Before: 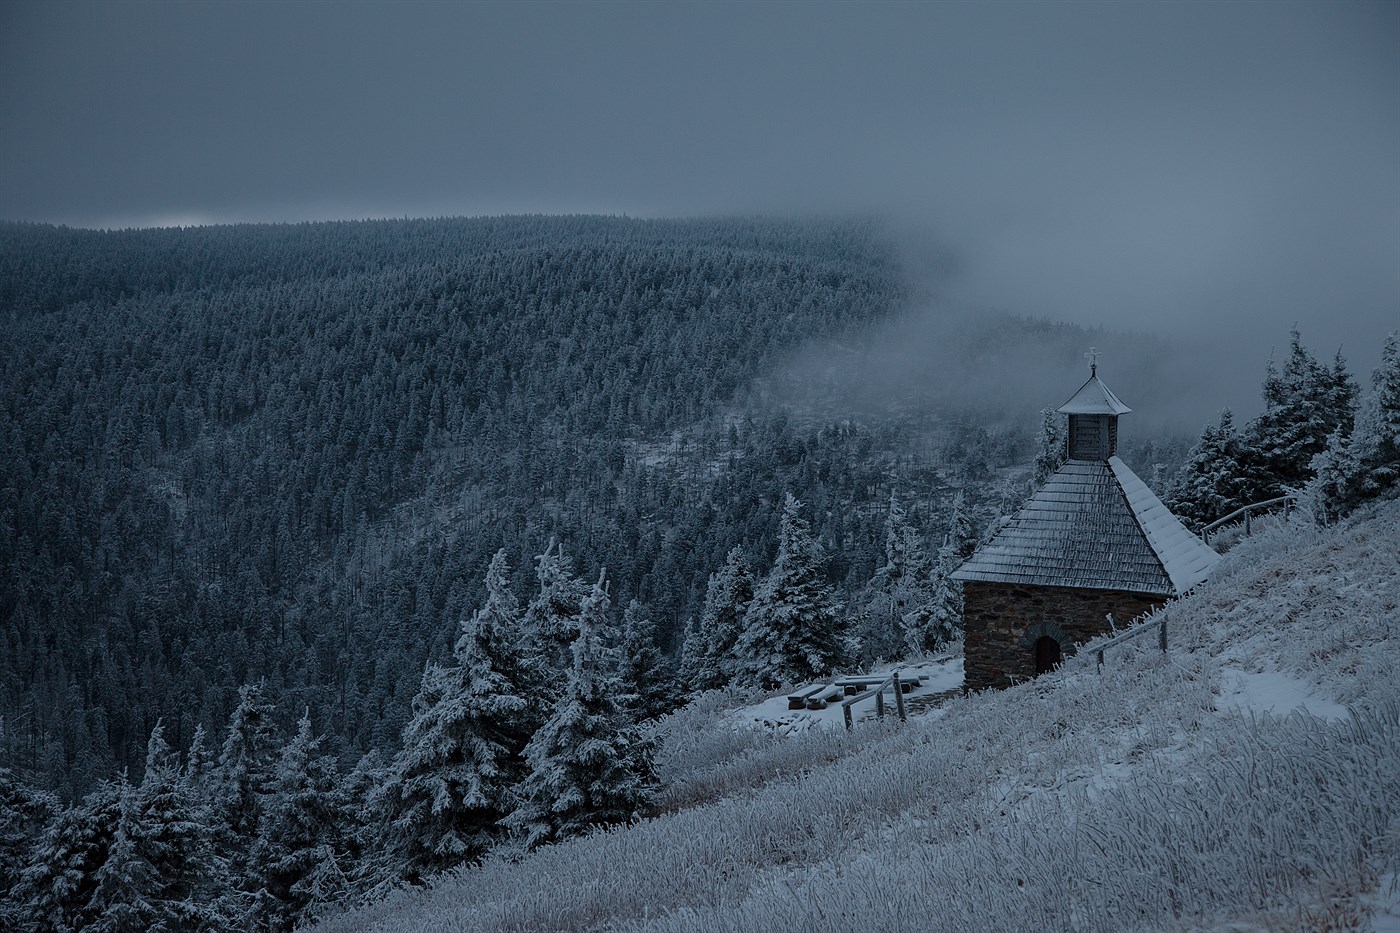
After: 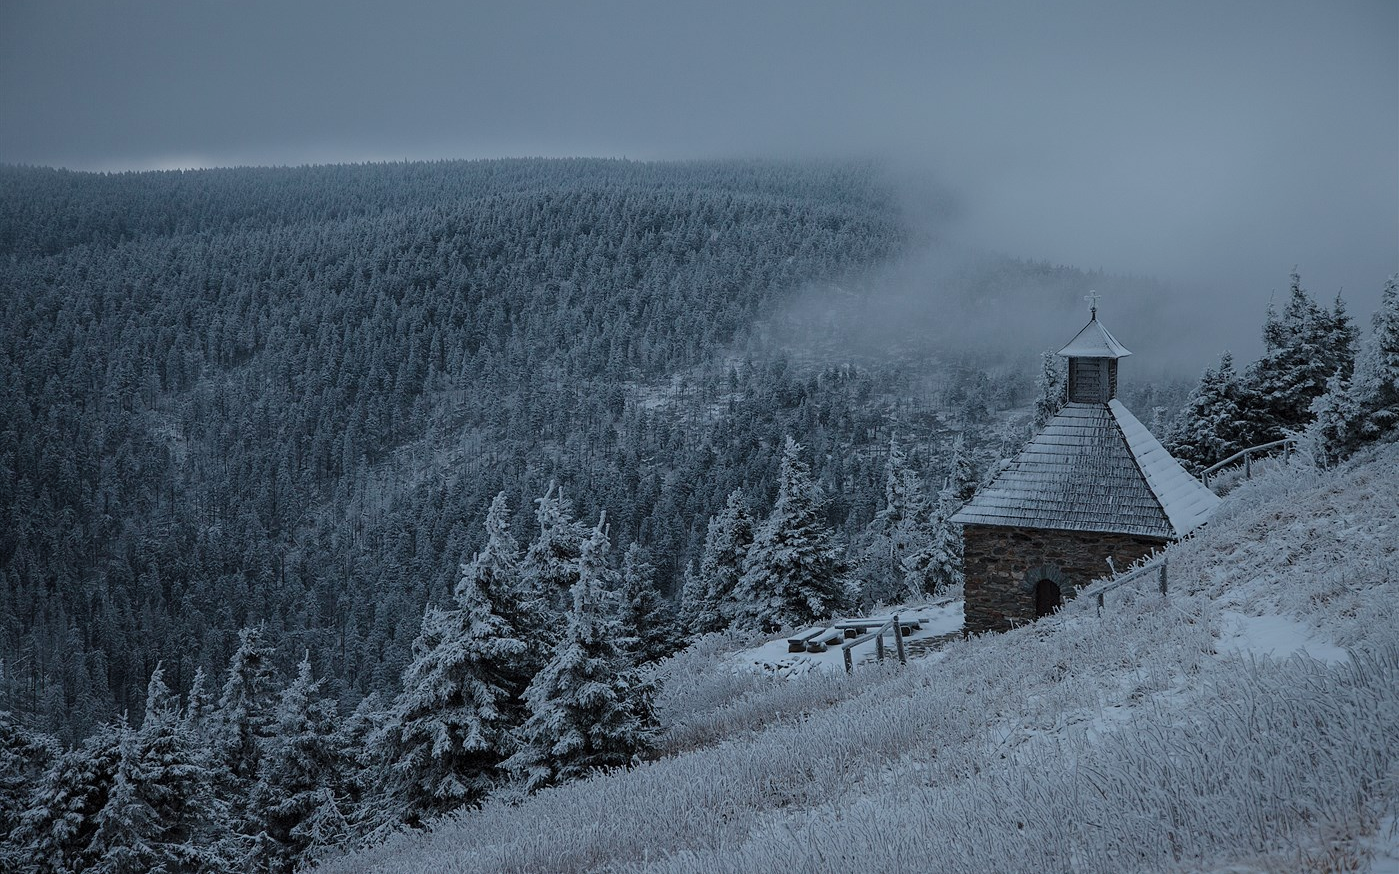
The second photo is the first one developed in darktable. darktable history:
crop and rotate: top 6.318%
contrast brightness saturation: brightness 0.122
